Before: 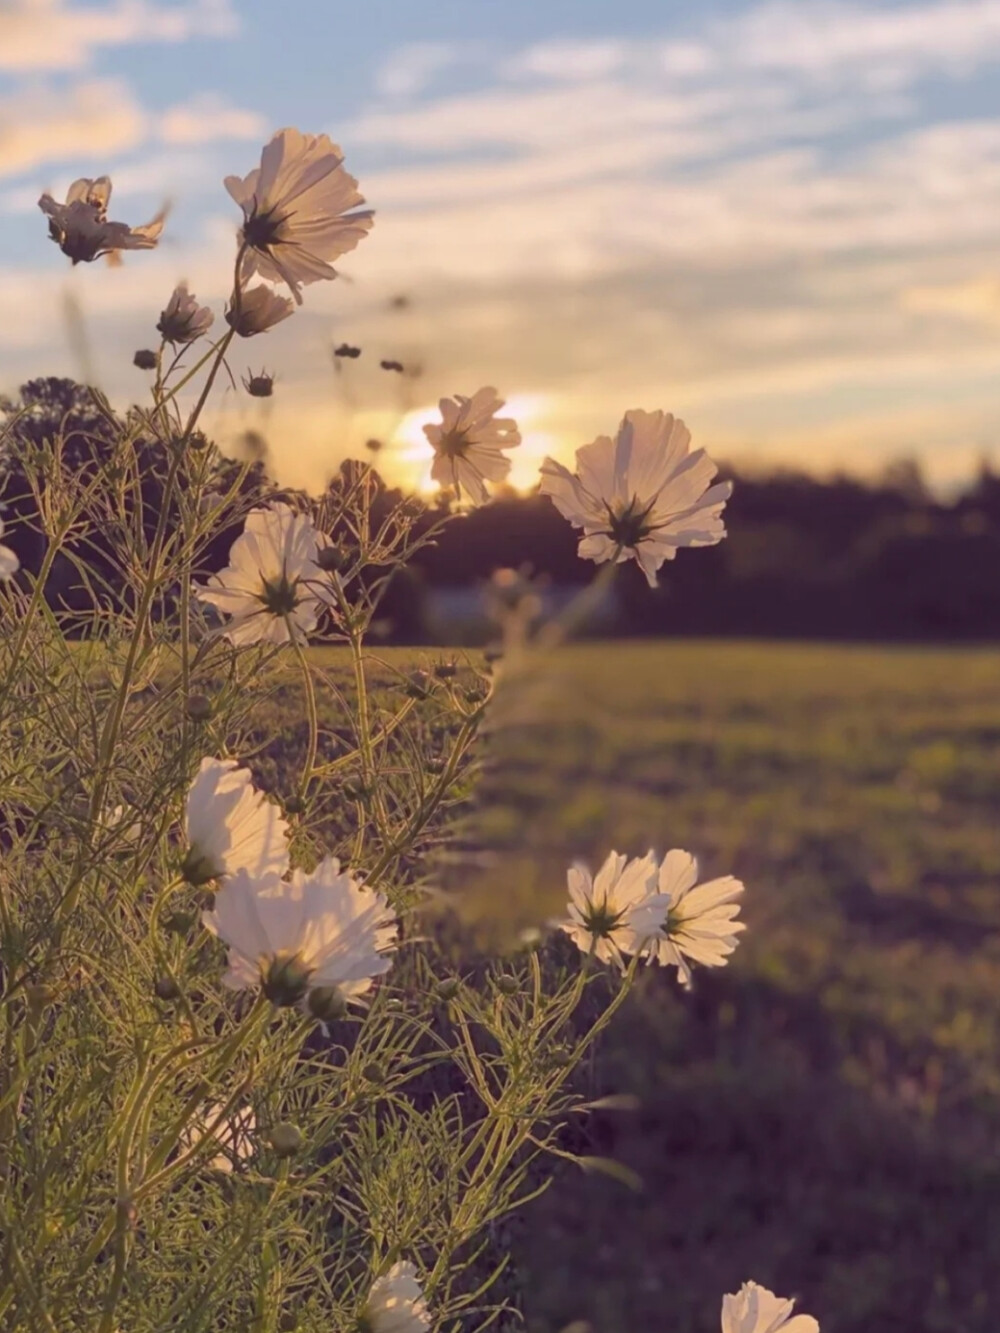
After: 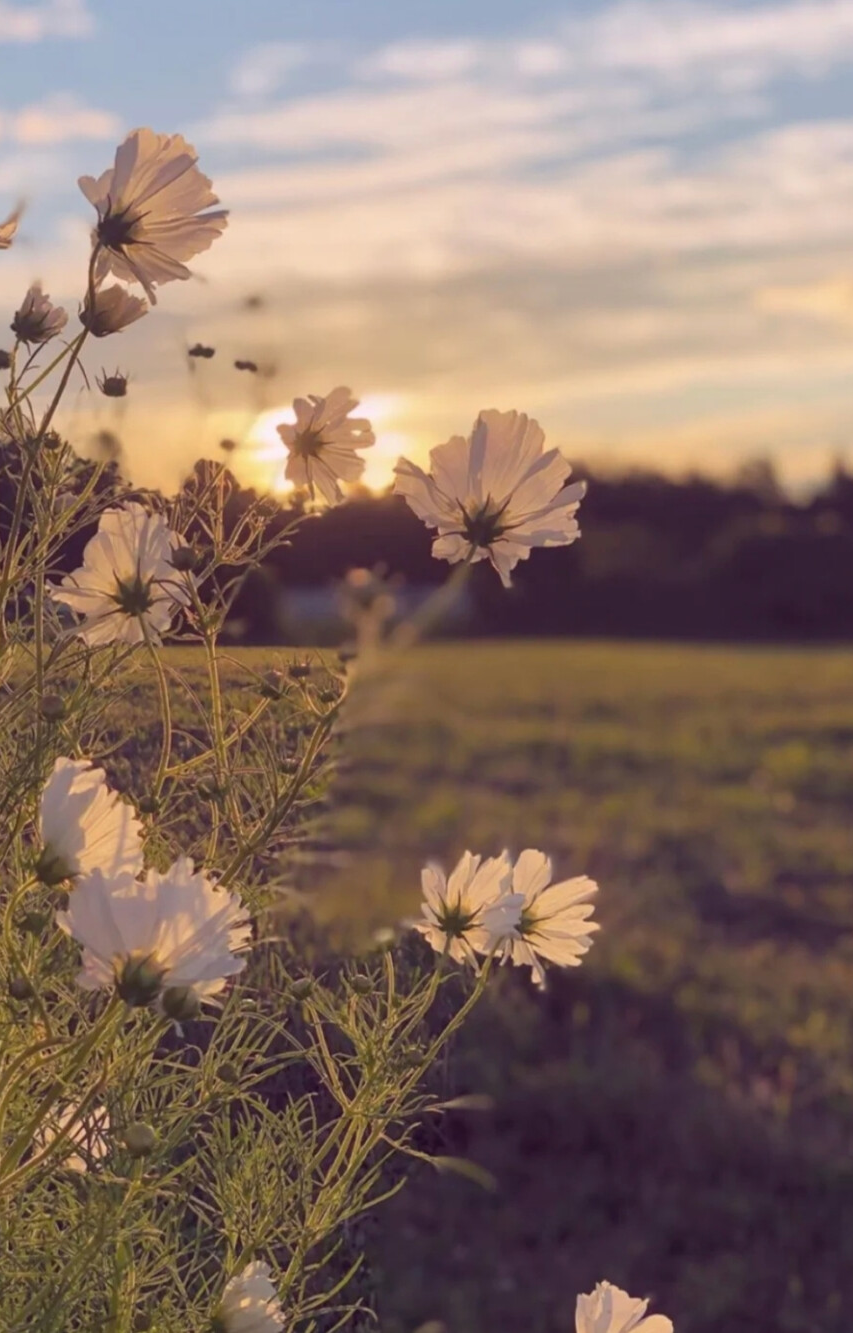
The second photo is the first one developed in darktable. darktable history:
crop and rotate: left 14.668%
